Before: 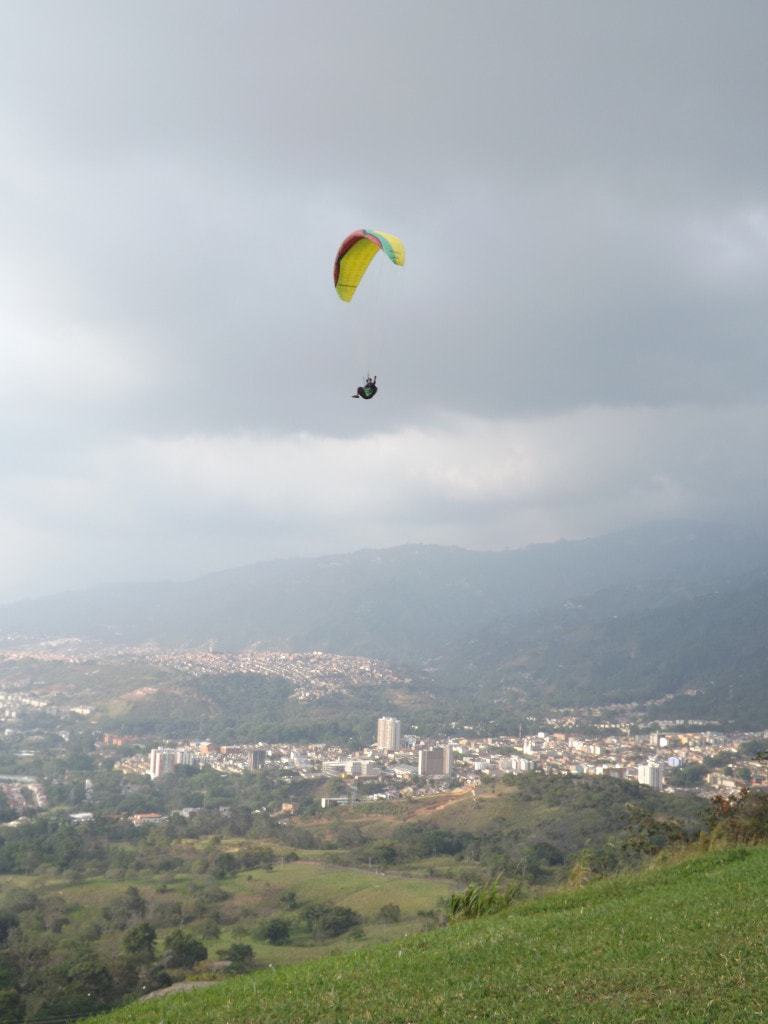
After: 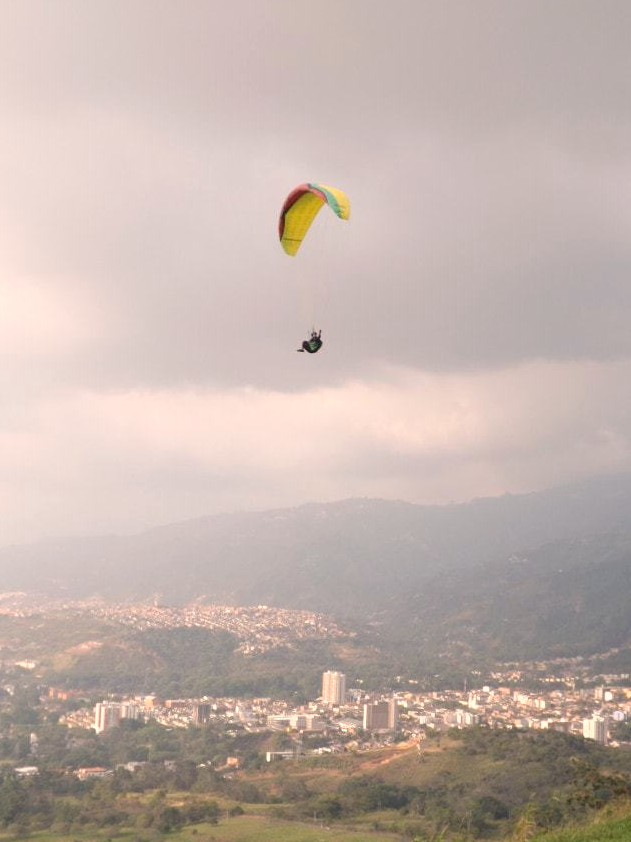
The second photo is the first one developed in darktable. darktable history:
white balance: red 1.127, blue 0.943
crop and rotate: left 7.196%, top 4.574%, right 10.605%, bottom 13.178%
